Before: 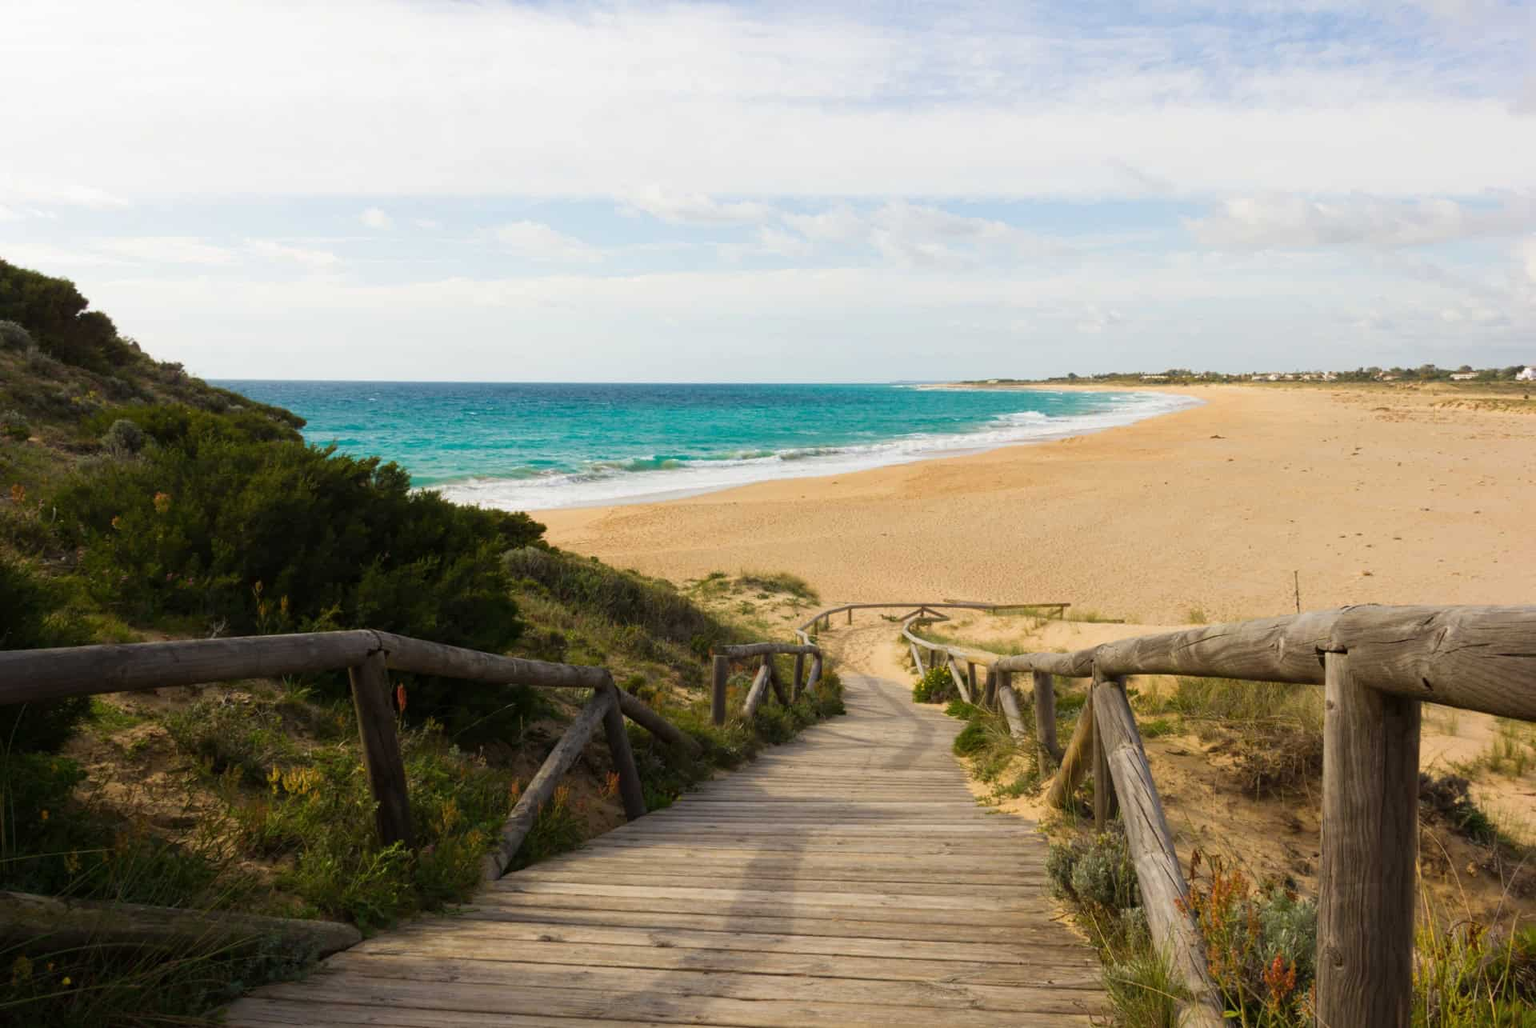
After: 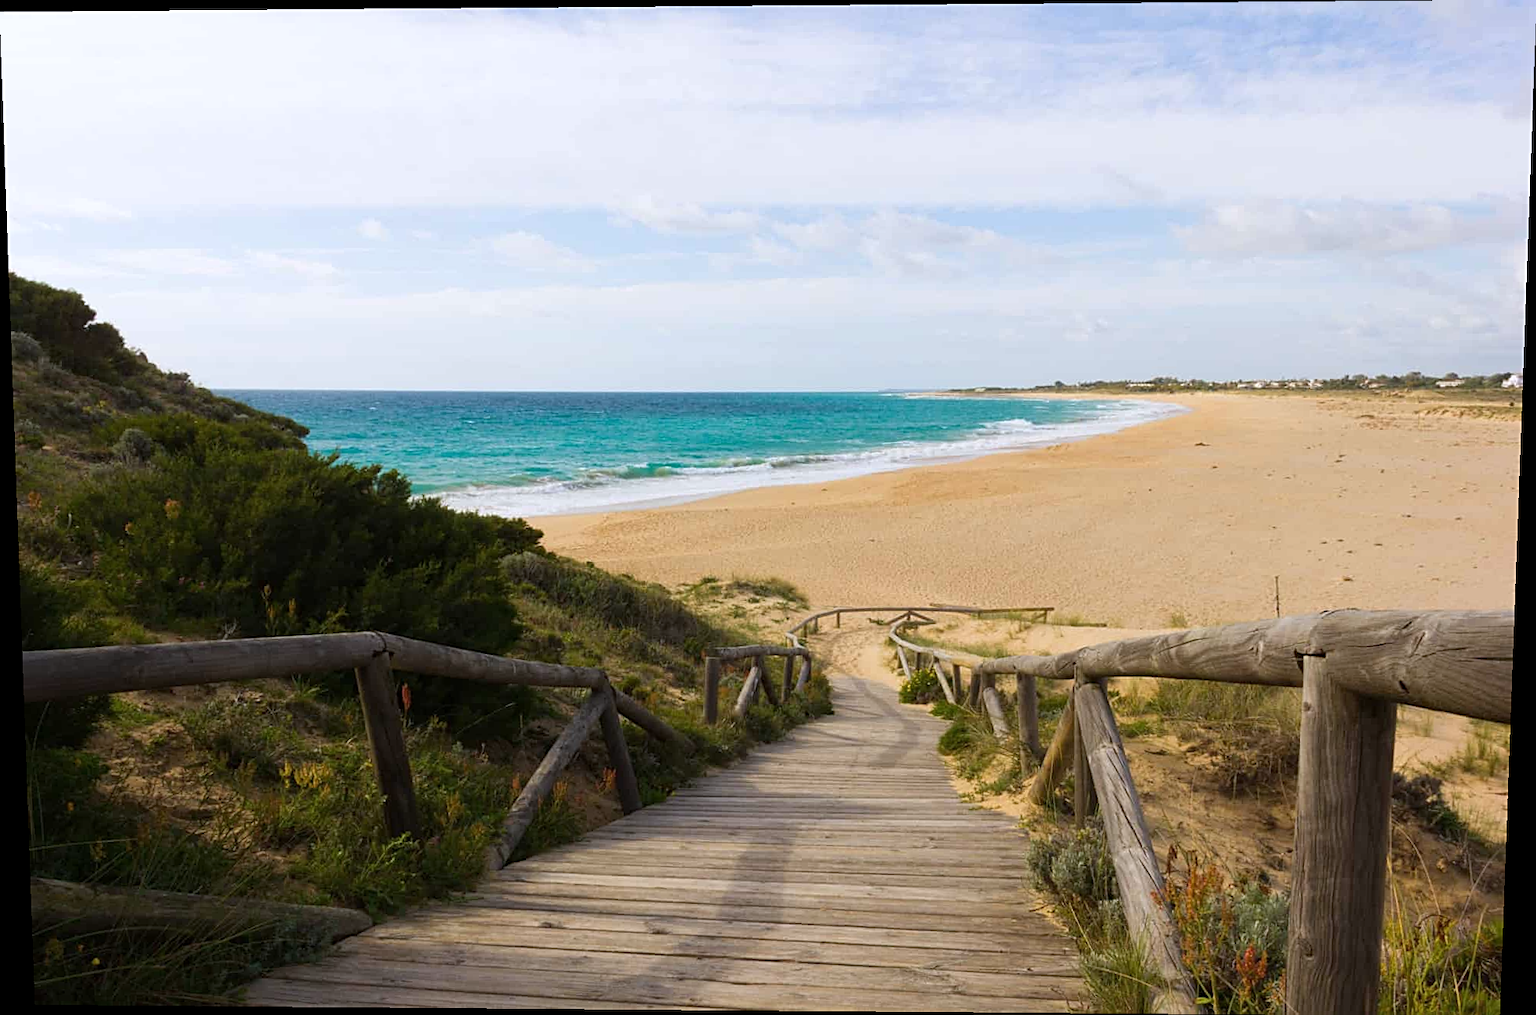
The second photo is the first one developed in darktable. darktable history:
white balance: red 0.984, blue 1.059
rotate and perspective: lens shift (vertical) 0.048, lens shift (horizontal) -0.024, automatic cropping off
sharpen: on, module defaults
